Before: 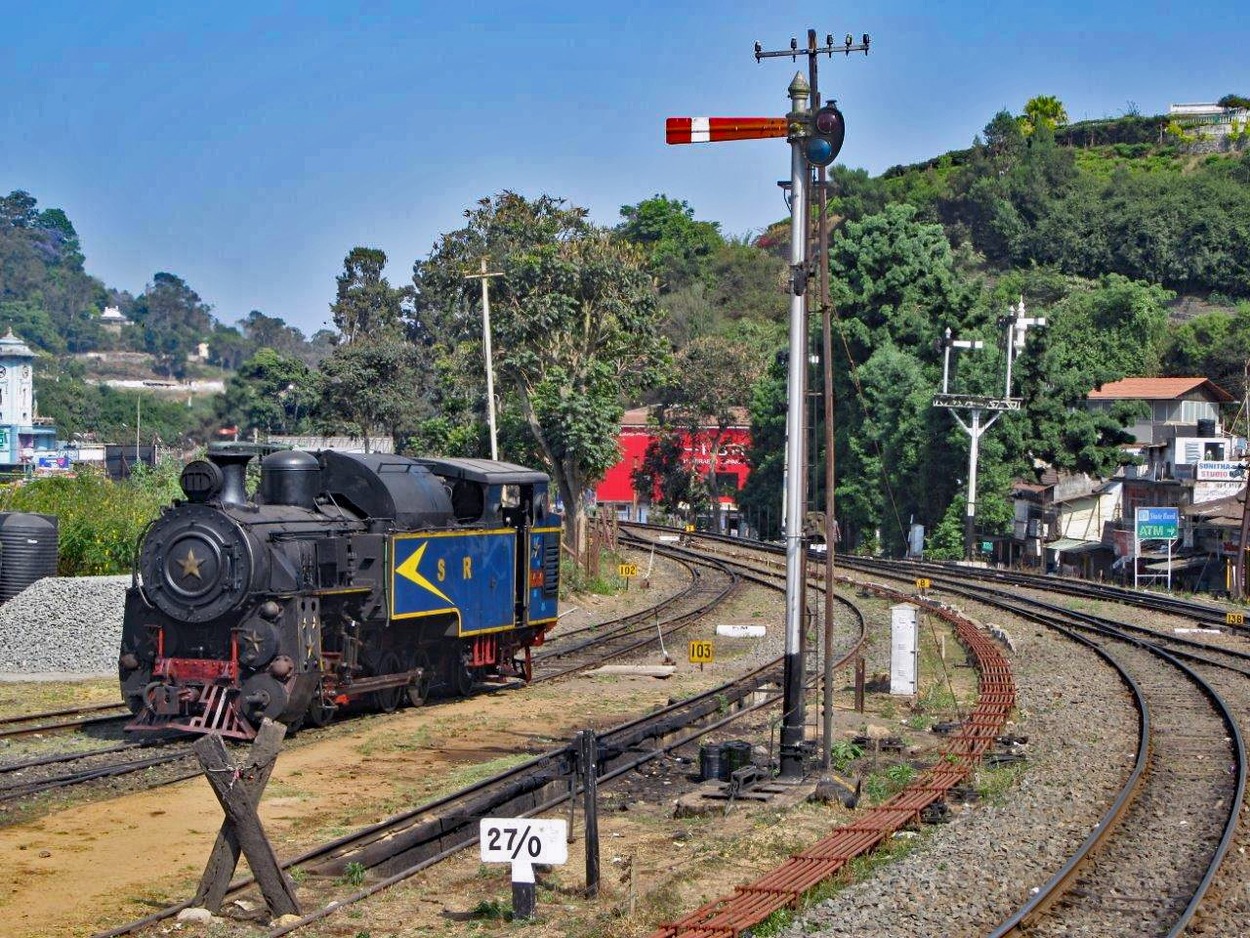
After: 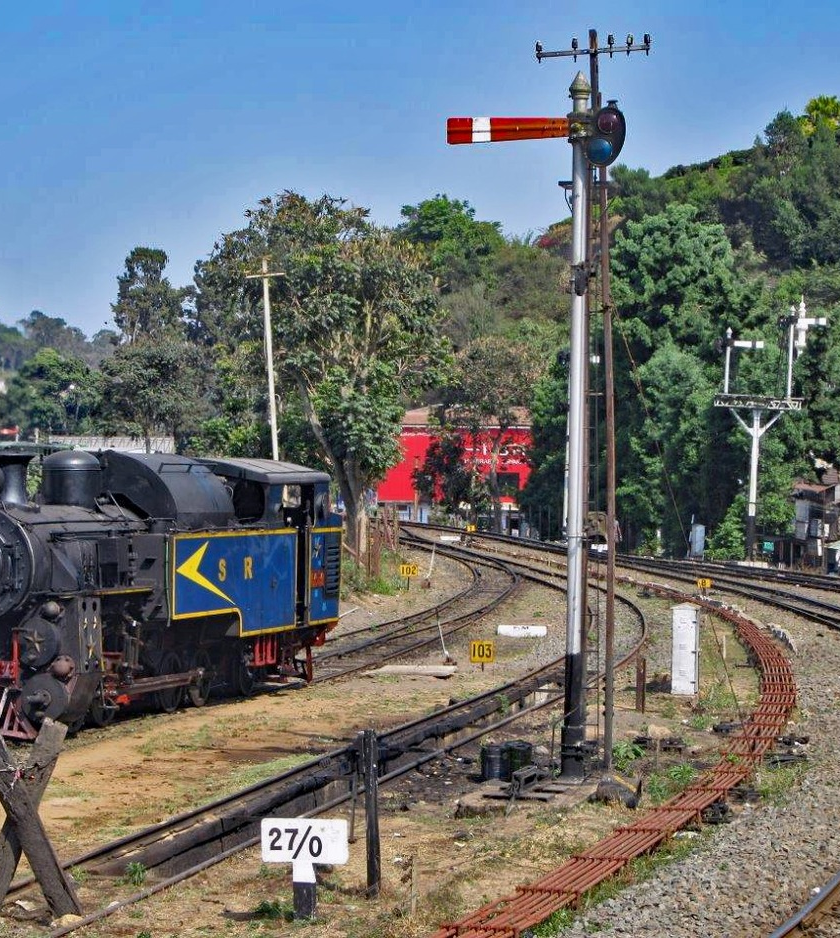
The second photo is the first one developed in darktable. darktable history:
crop and rotate: left 17.529%, right 15.248%
